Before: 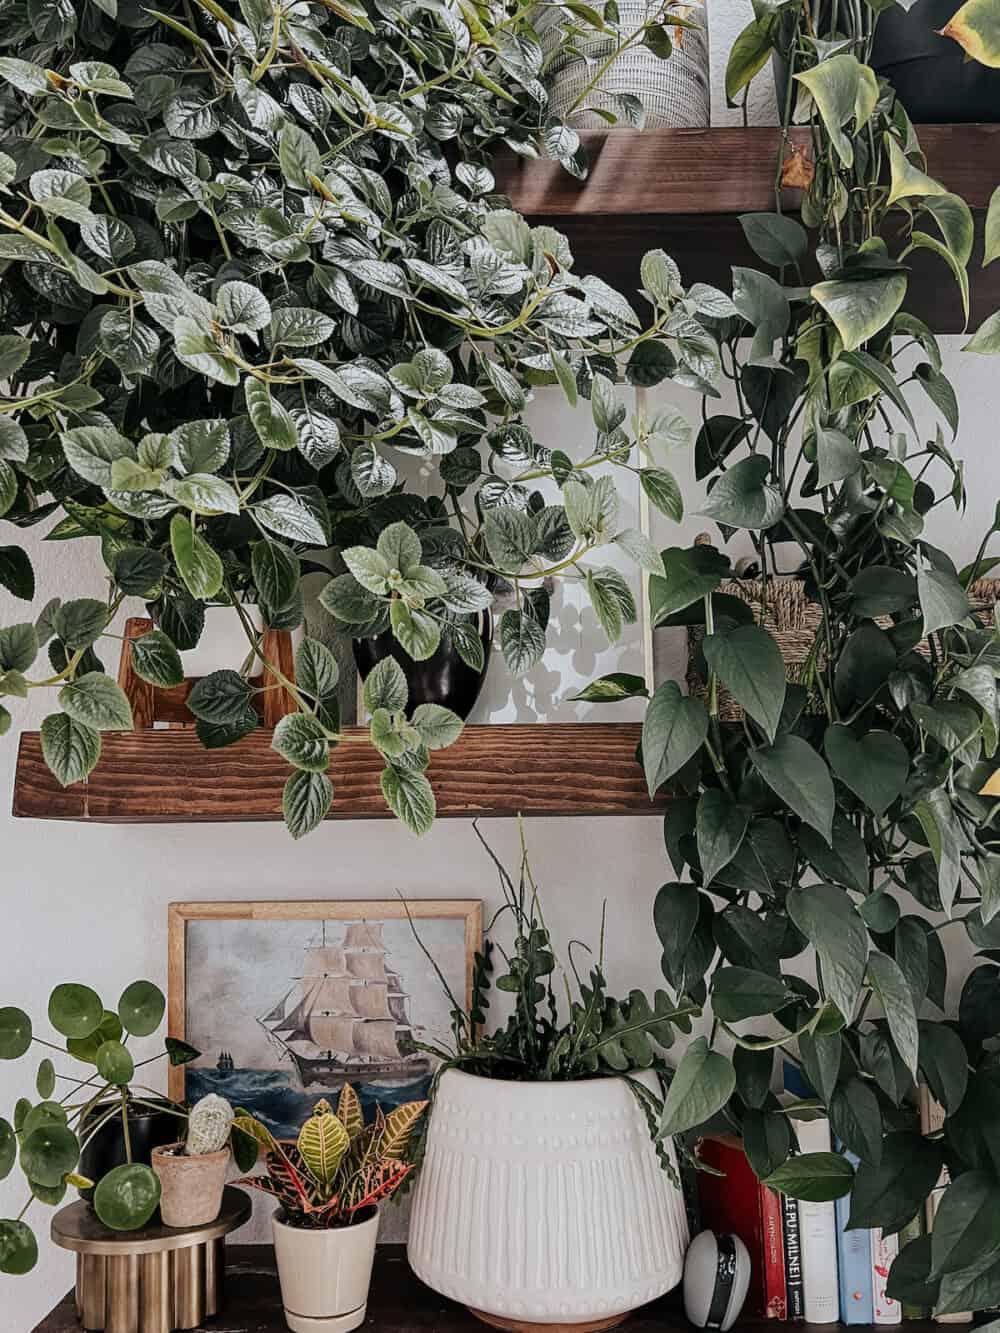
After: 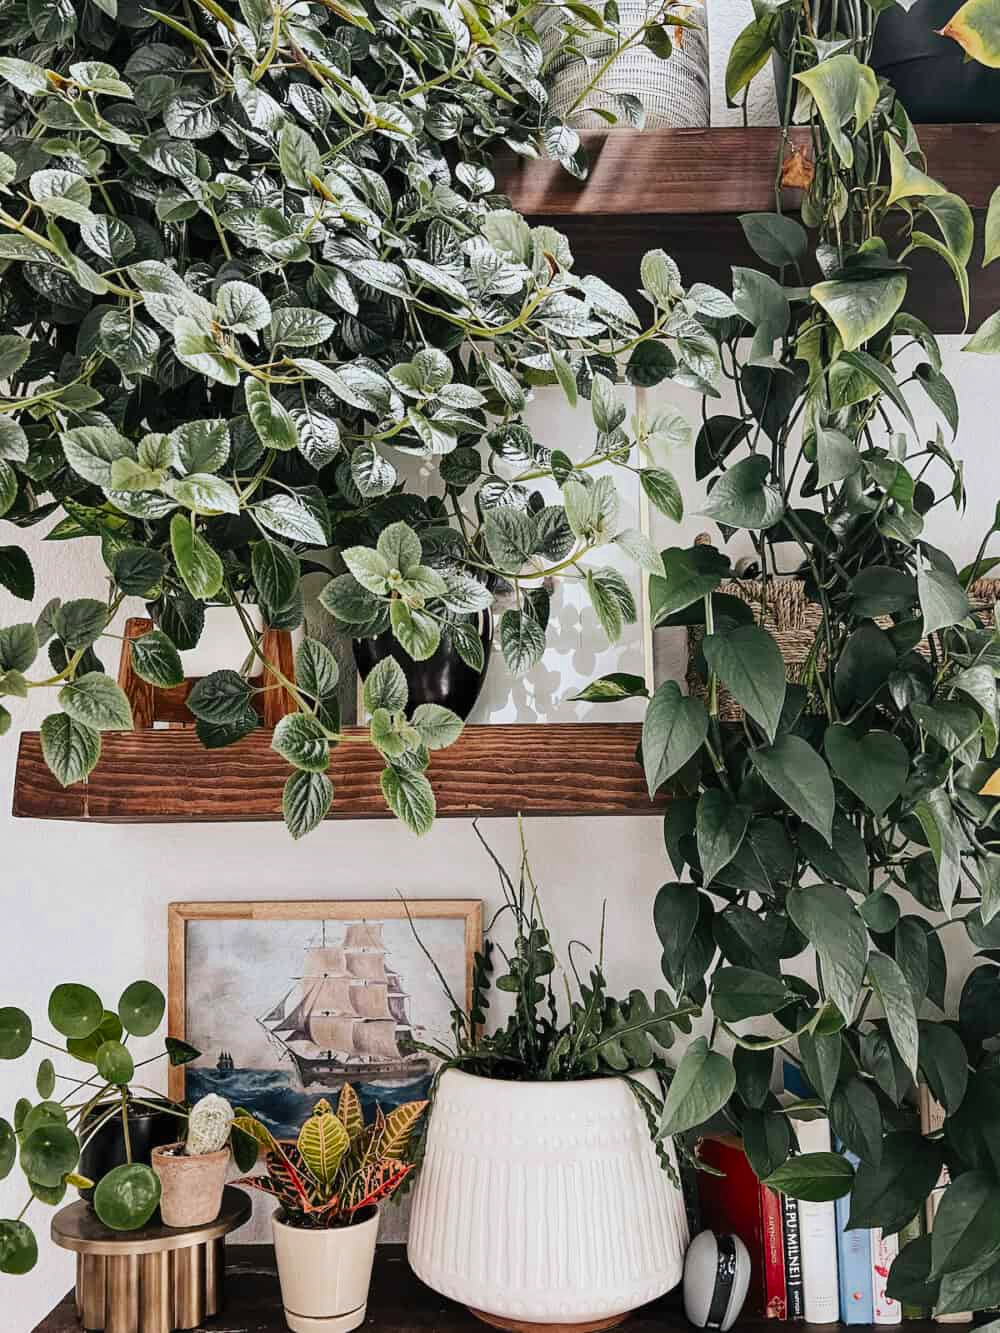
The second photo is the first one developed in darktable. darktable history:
shadows and highlights: shadows 12, white point adjustment 1.2, soften with gaussian
contrast brightness saturation: contrast 0.2, brightness 0.16, saturation 0.22
color zones: curves: ch0 [(0, 0.425) (0.143, 0.422) (0.286, 0.42) (0.429, 0.419) (0.571, 0.419) (0.714, 0.42) (0.857, 0.422) (1, 0.425)]
